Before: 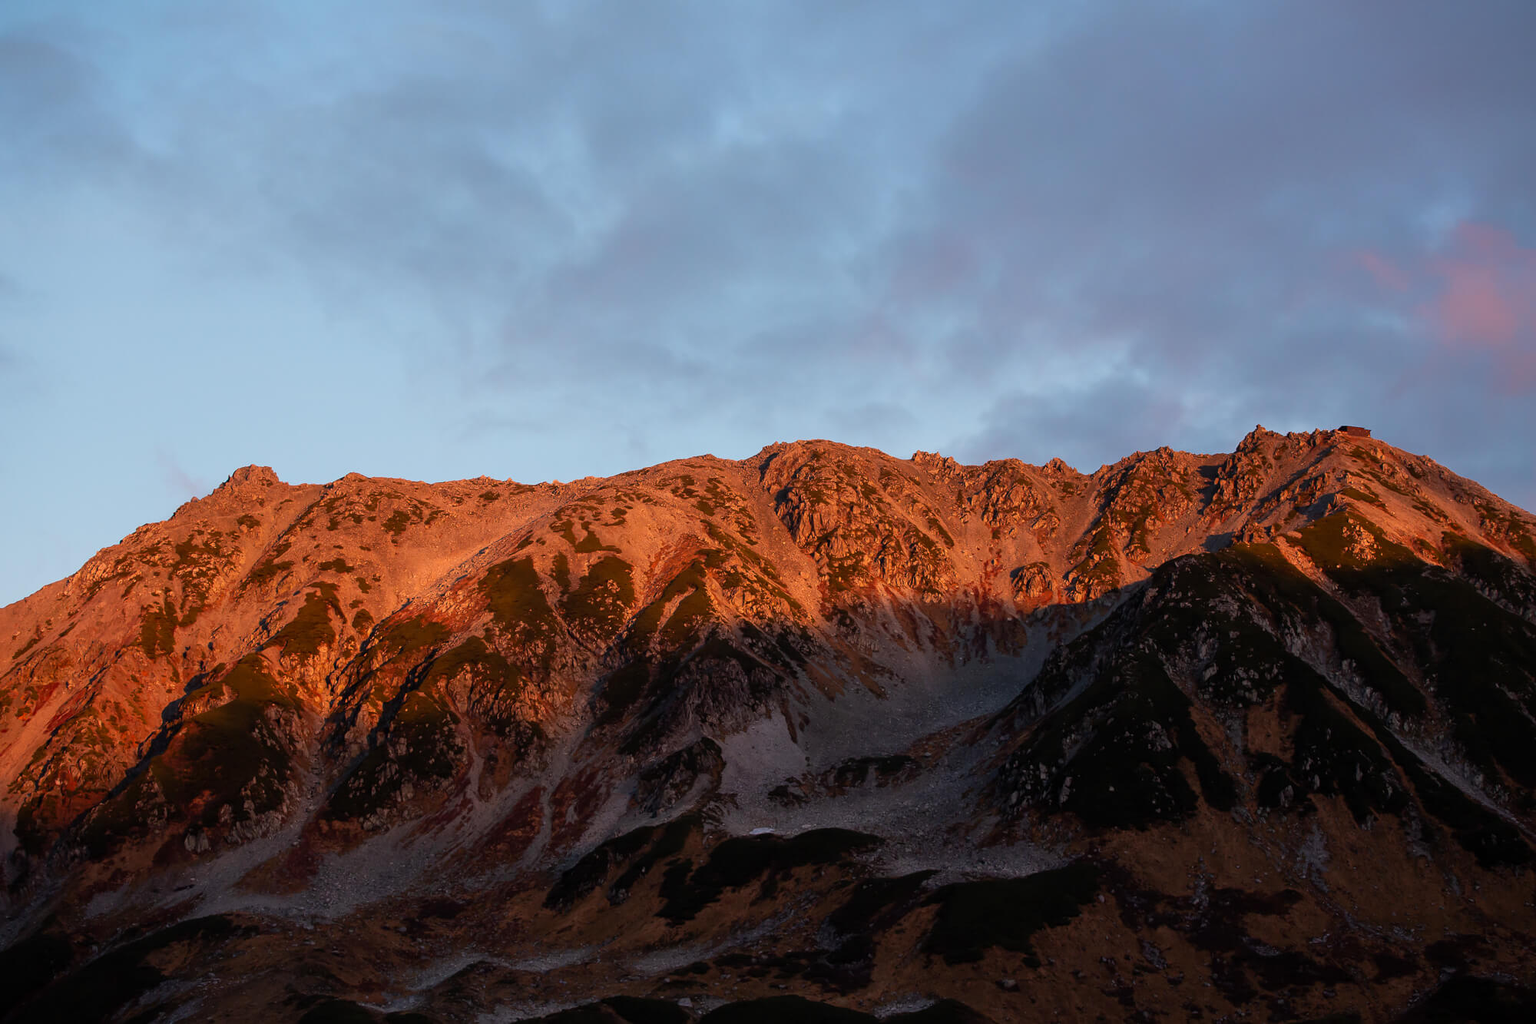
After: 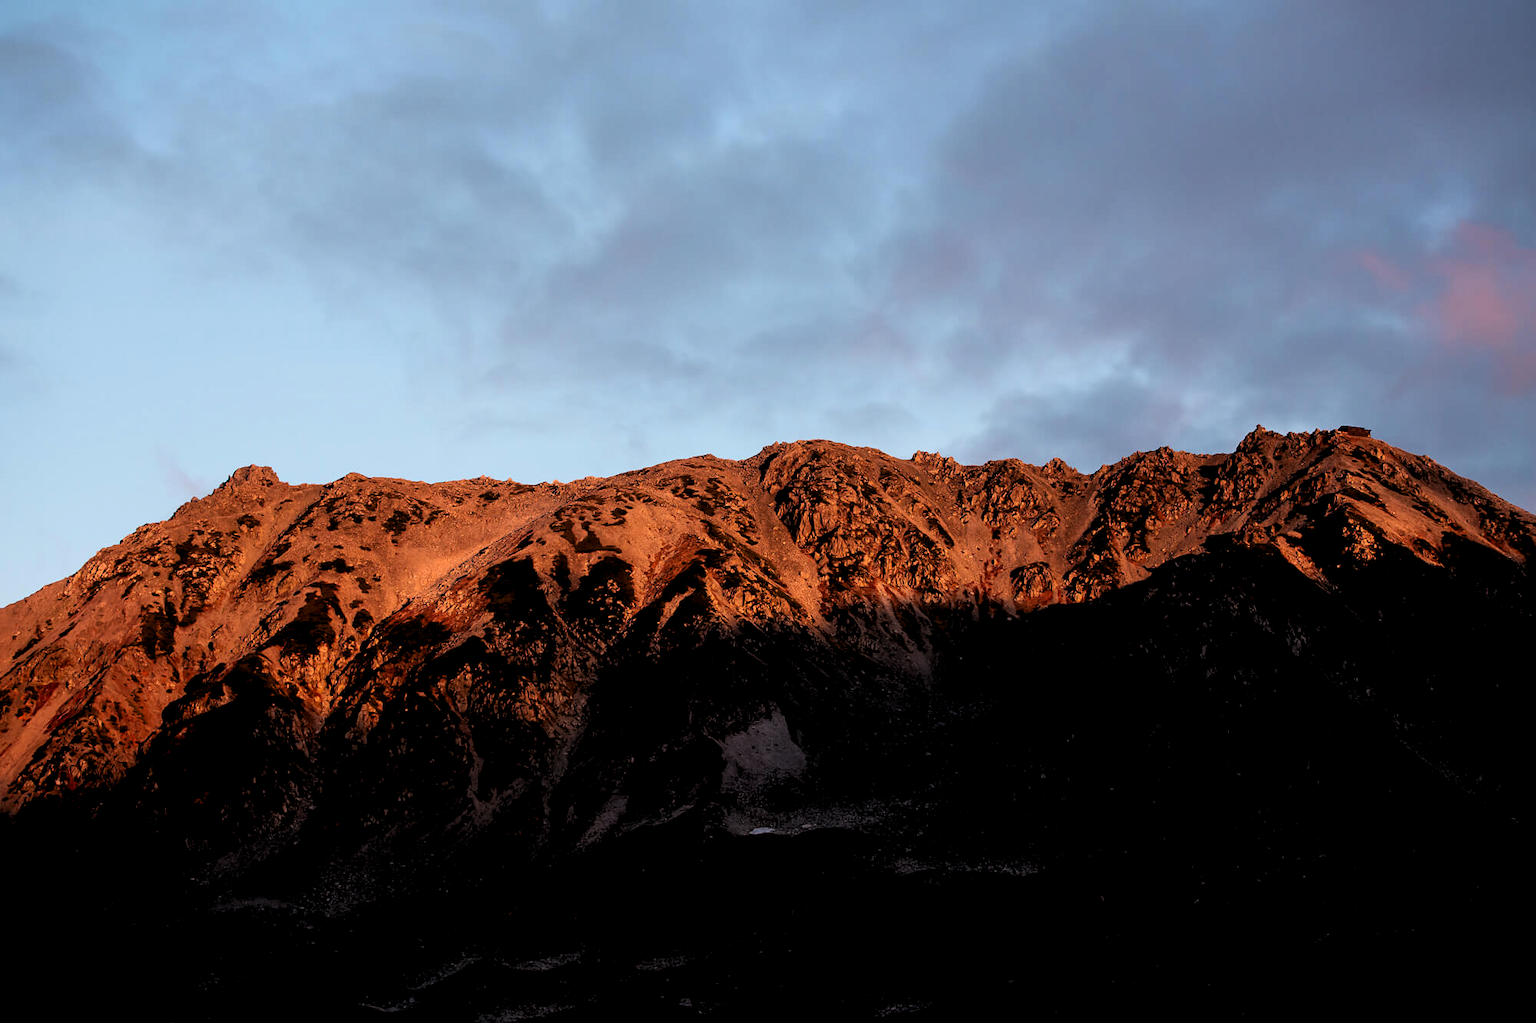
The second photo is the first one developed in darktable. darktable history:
rgb levels: levels [[0.034, 0.472, 0.904], [0, 0.5, 1], [0, 0.5, 1]]
contrast brightness saturation: contrast 0.14
